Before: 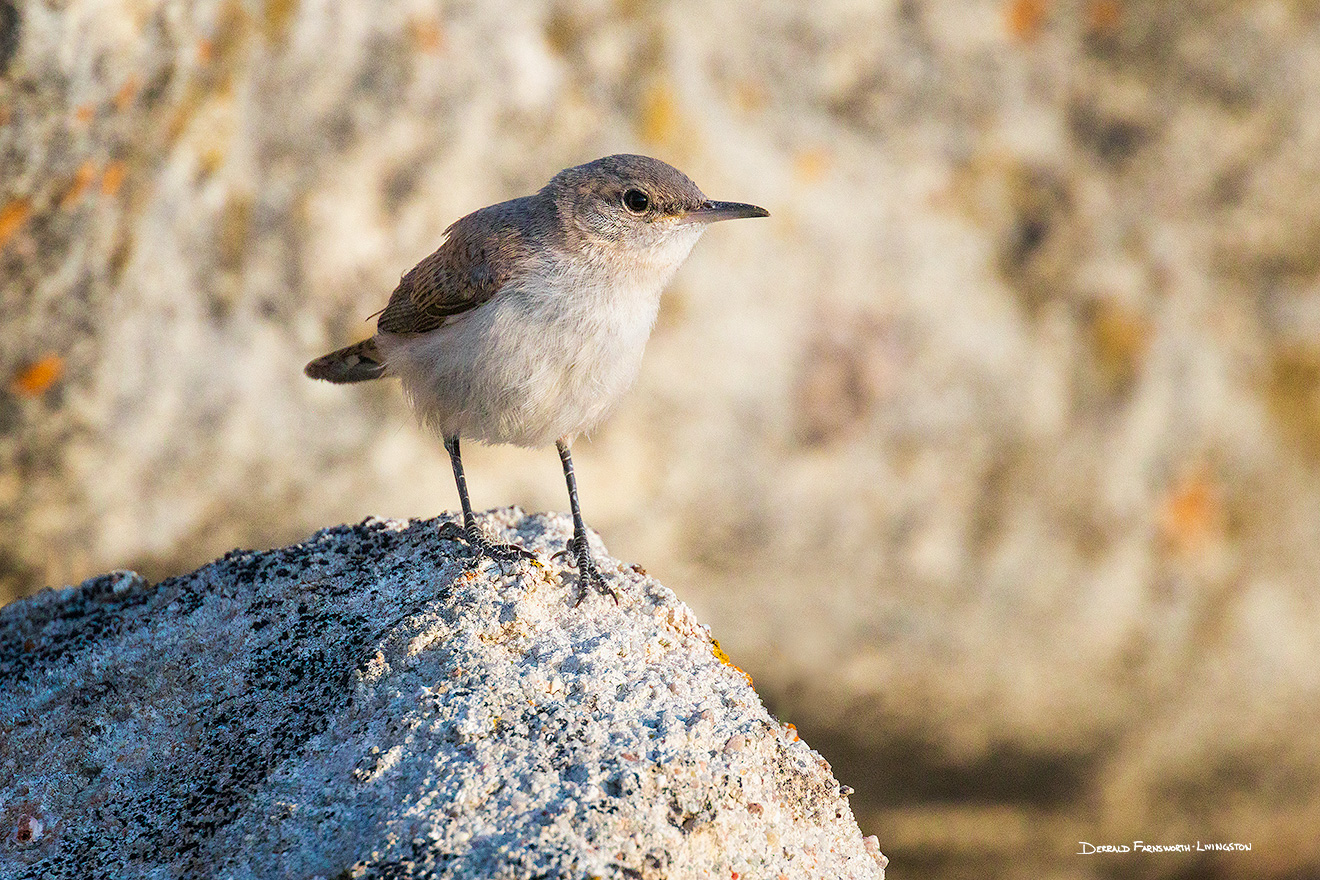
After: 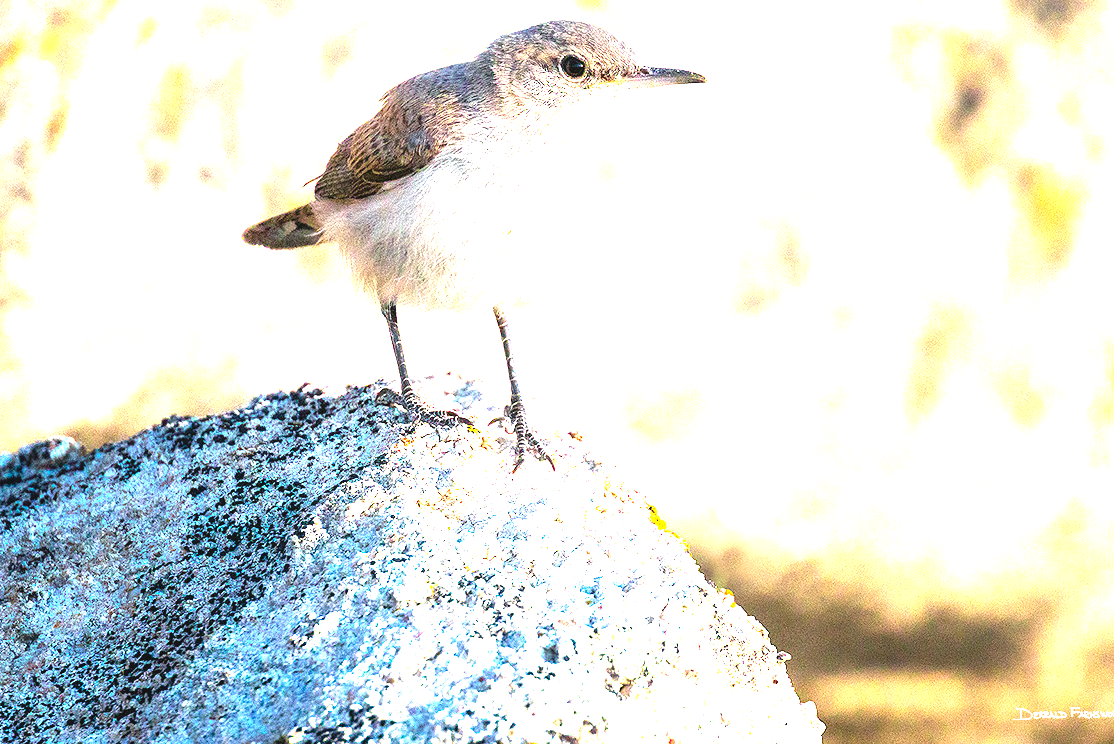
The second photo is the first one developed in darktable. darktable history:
exposure: black level correction -0.003, exposure 0.046 EV, compensate highlight preservation false
crop and rotate: left 4.861%, top 15.405%, right 10.699%
levels: levels [0, 0.281, 0.562]
